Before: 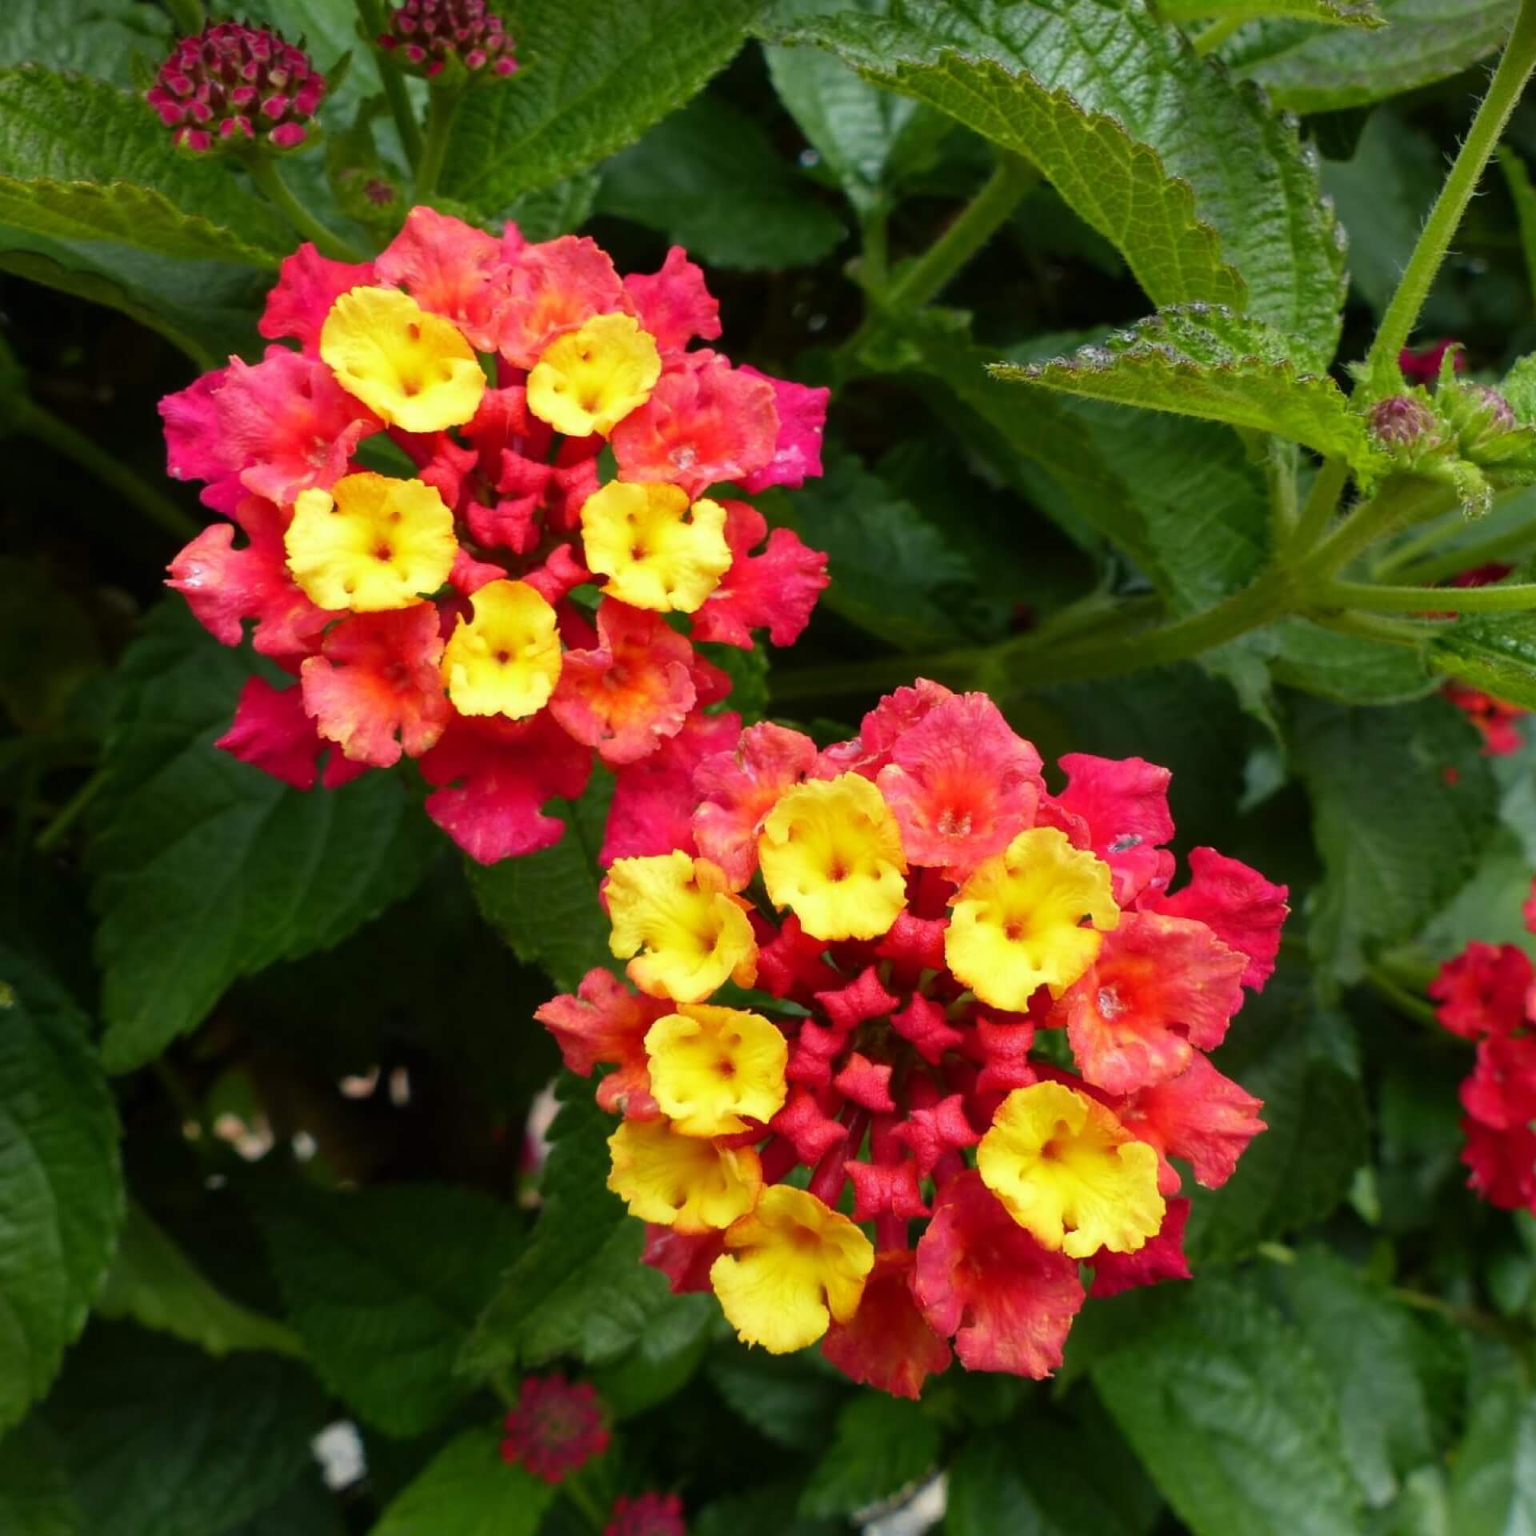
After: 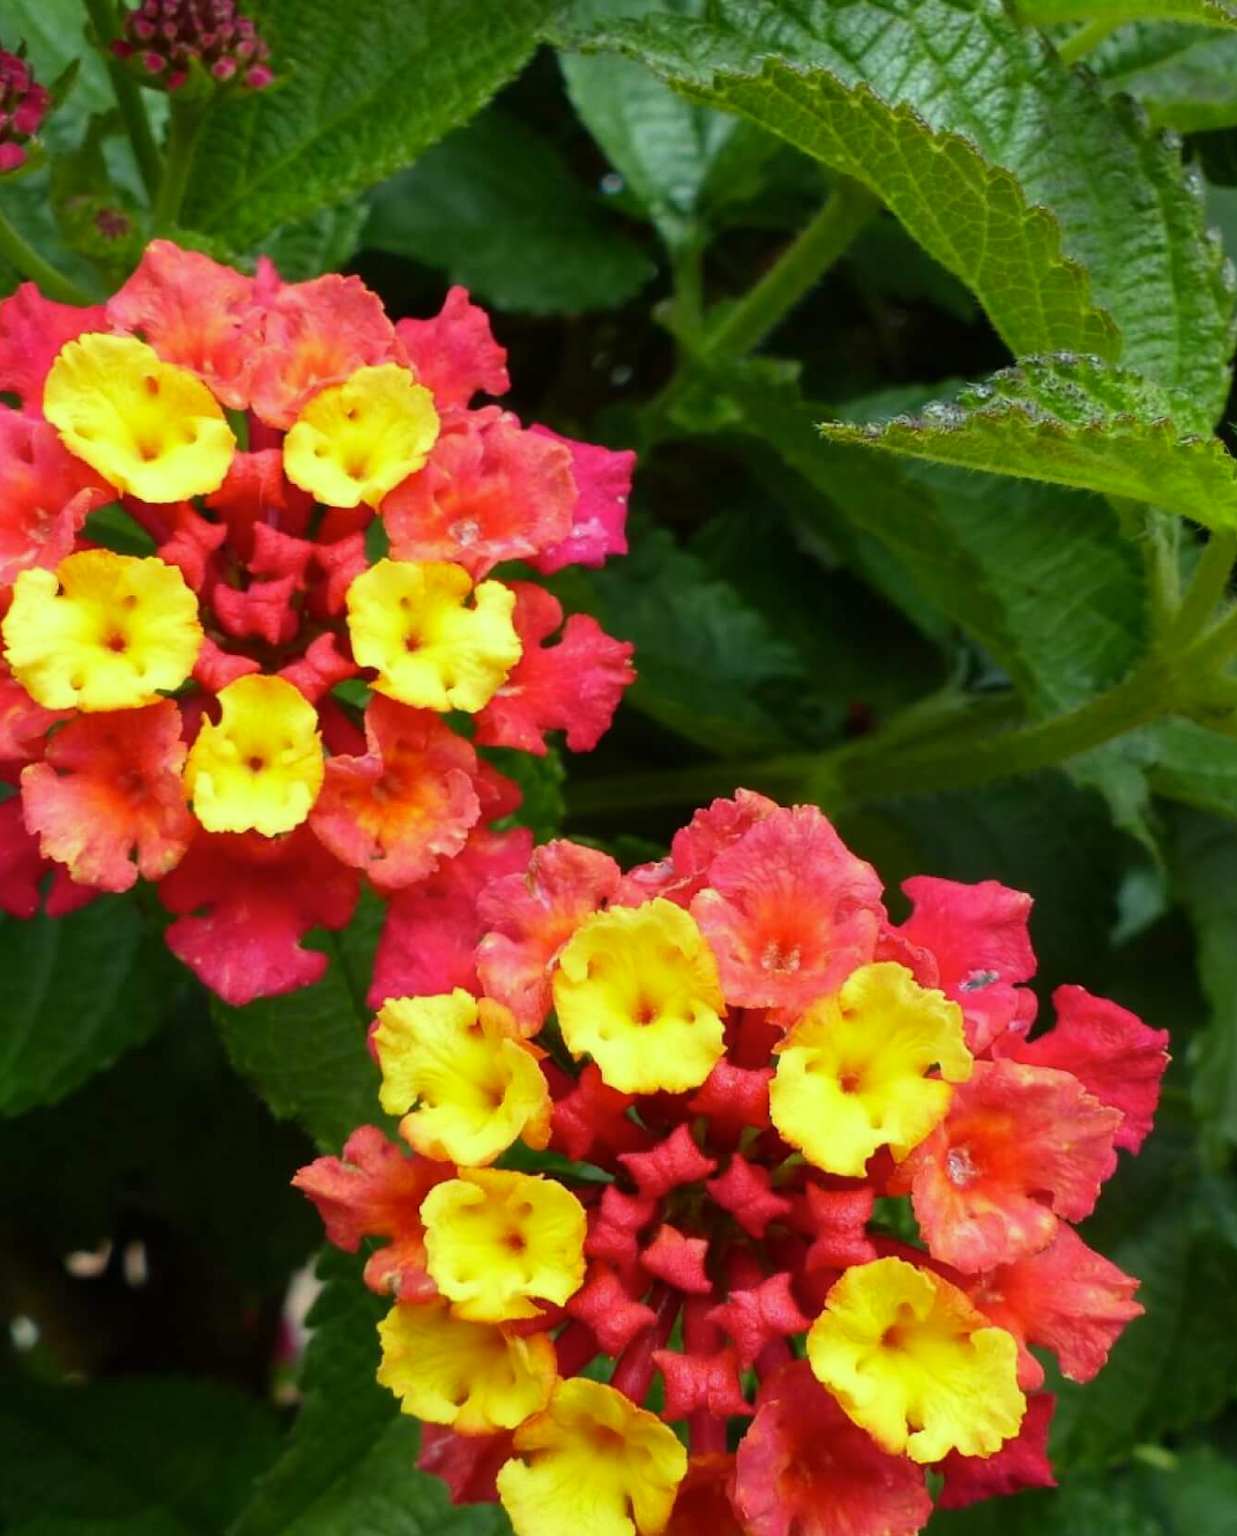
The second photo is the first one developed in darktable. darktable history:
color correction: highlights a* -8, highlights b* 3.1
crop: left 18.479%, right 12.2%, bottom 13.971%
base curve: curves: ch0 [(0, 0) (0.283, 0.295) (1, 1)], preserve colors none
